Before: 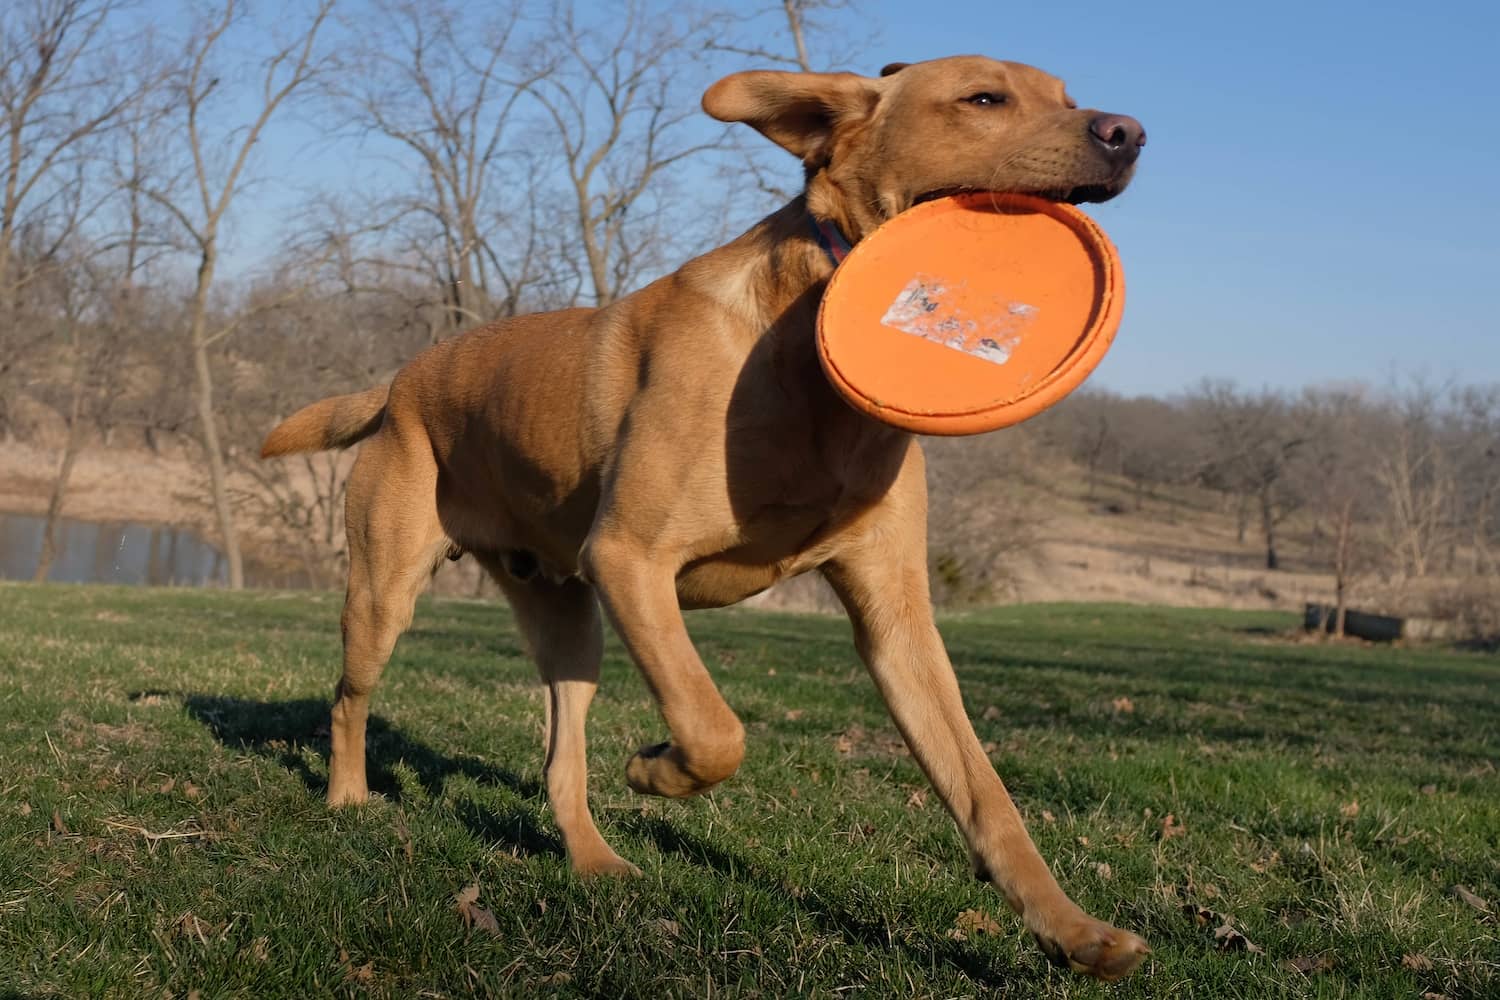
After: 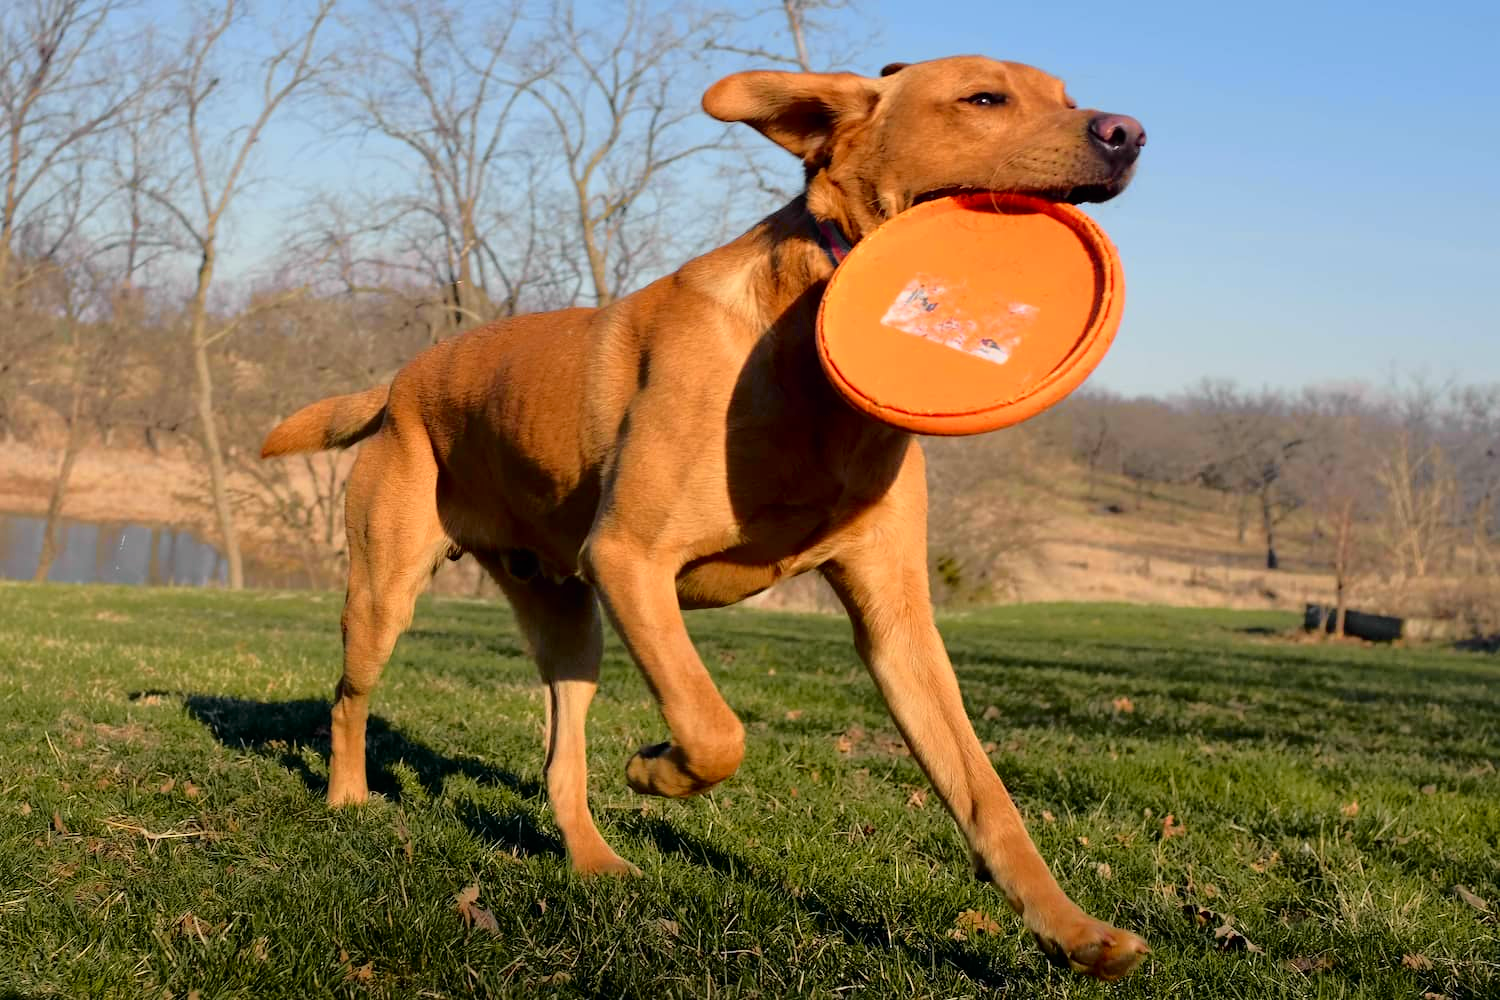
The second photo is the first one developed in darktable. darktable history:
tone curve: curves: ch0 [(0, 0) (0.062, 0.023) (0.168, 0.142) (0.359, 0.44) (0.469, 0.544) (0.634, 0.722) (0.839, 0.909) (0.998, 0.978)]; ch1 [(0, 0) (0.437, 0.453) (0.472, 0.47) (0.502, 0.504) (0.527, 0.546) (0.568, 0.619) (0.608, 0.665) (0.669, 0.748) (0.859, 0.899) (1, 1)]; ch2 [(0, 0) (0.33, 0.301) (0.421, 0.443) (0.473, 0.498) (0.509, 0.5) (0.535, 0.564) (0.575, 0.625) (0.608, 0.676) (1, 1)], color space Lab, independent channels, preserve colors none
